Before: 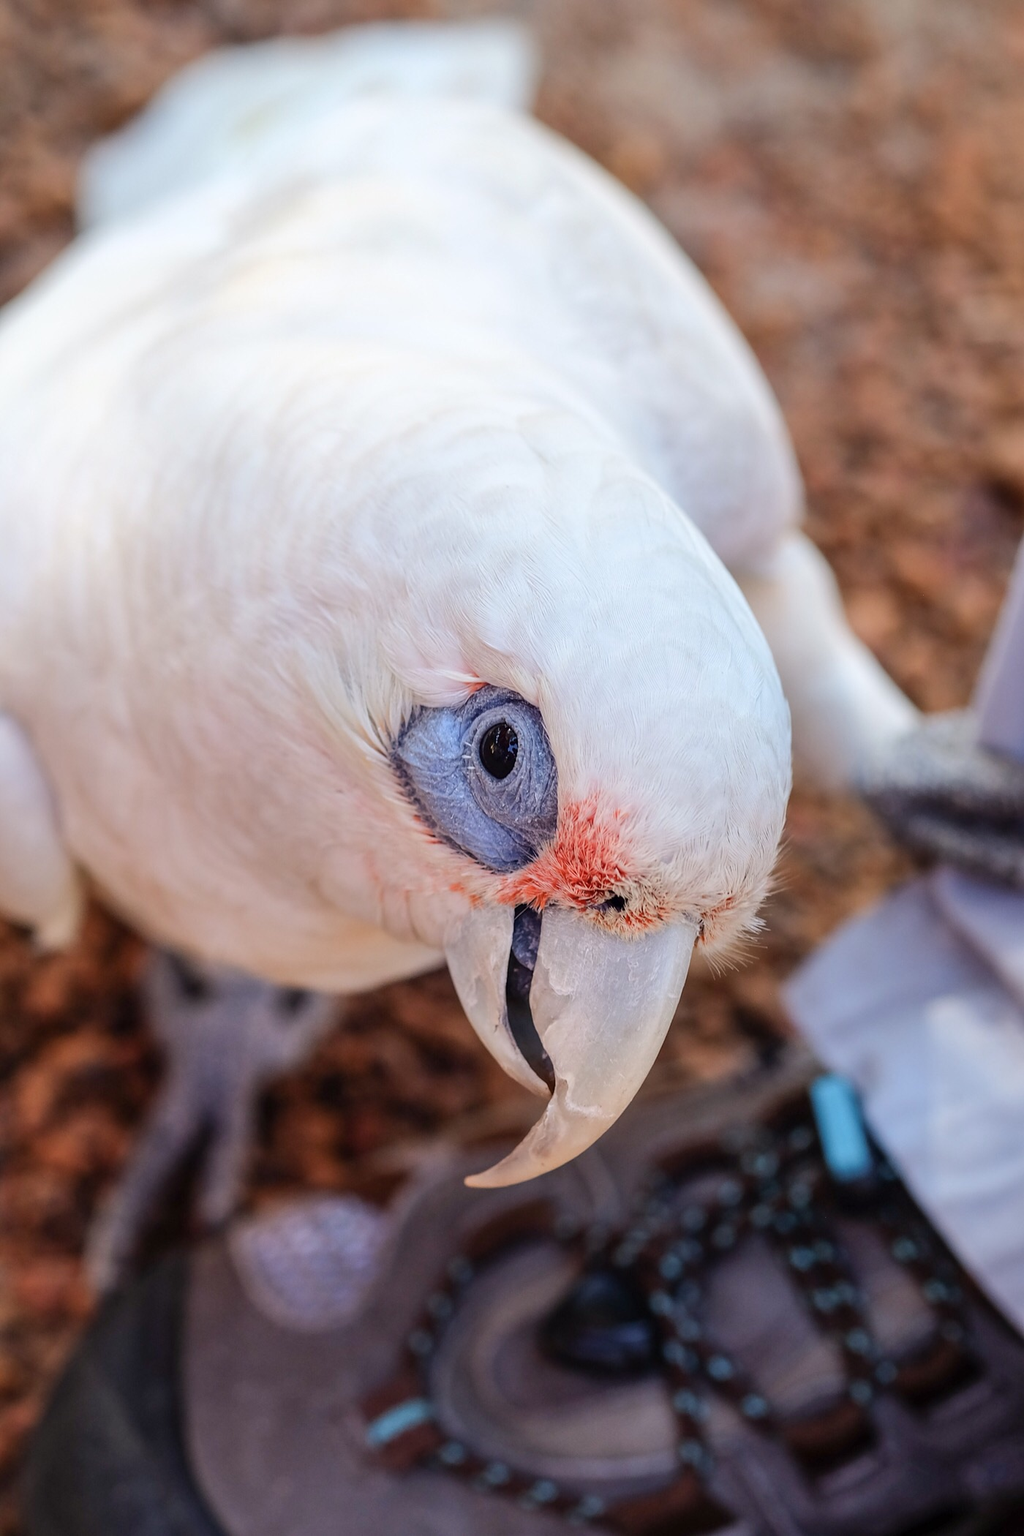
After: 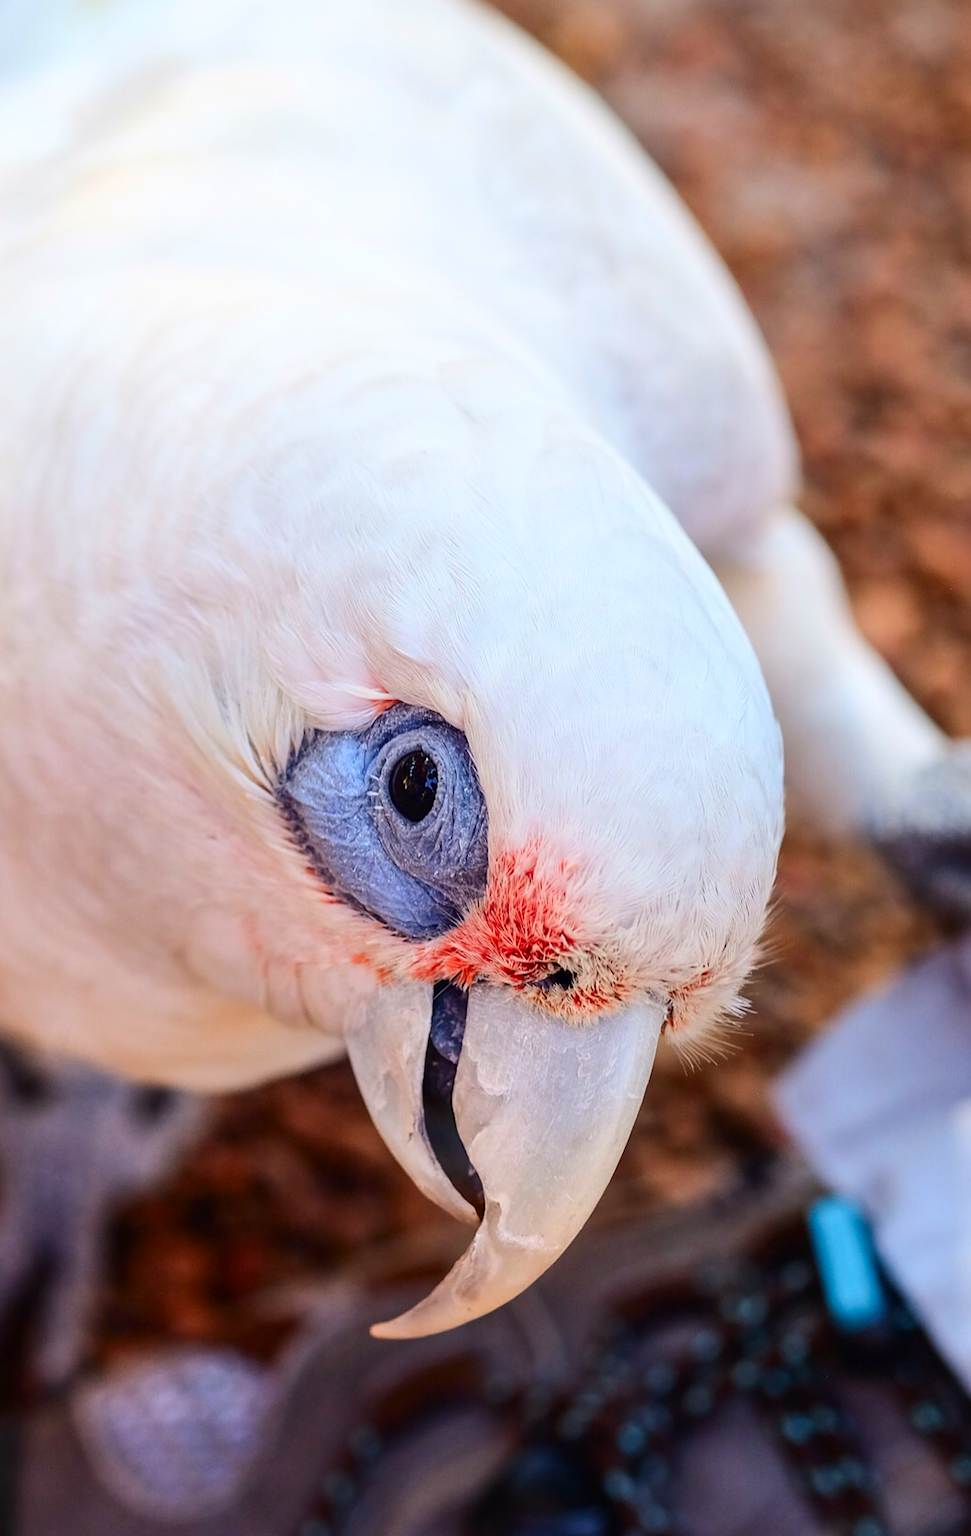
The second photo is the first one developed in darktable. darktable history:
crop: left 16.812%, top 8.458%, right 8.148%, bottom 12.456%
contrast brightness saturation: contrast 0.173, saturation 0.304
